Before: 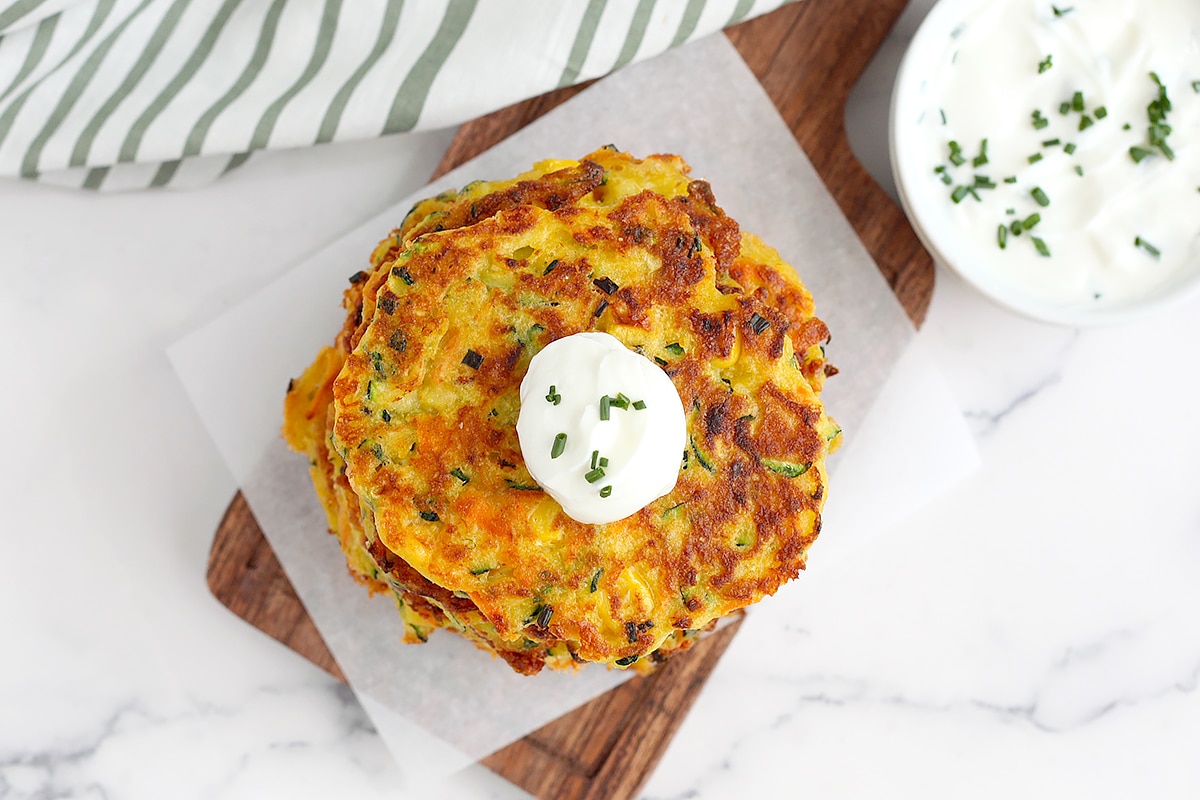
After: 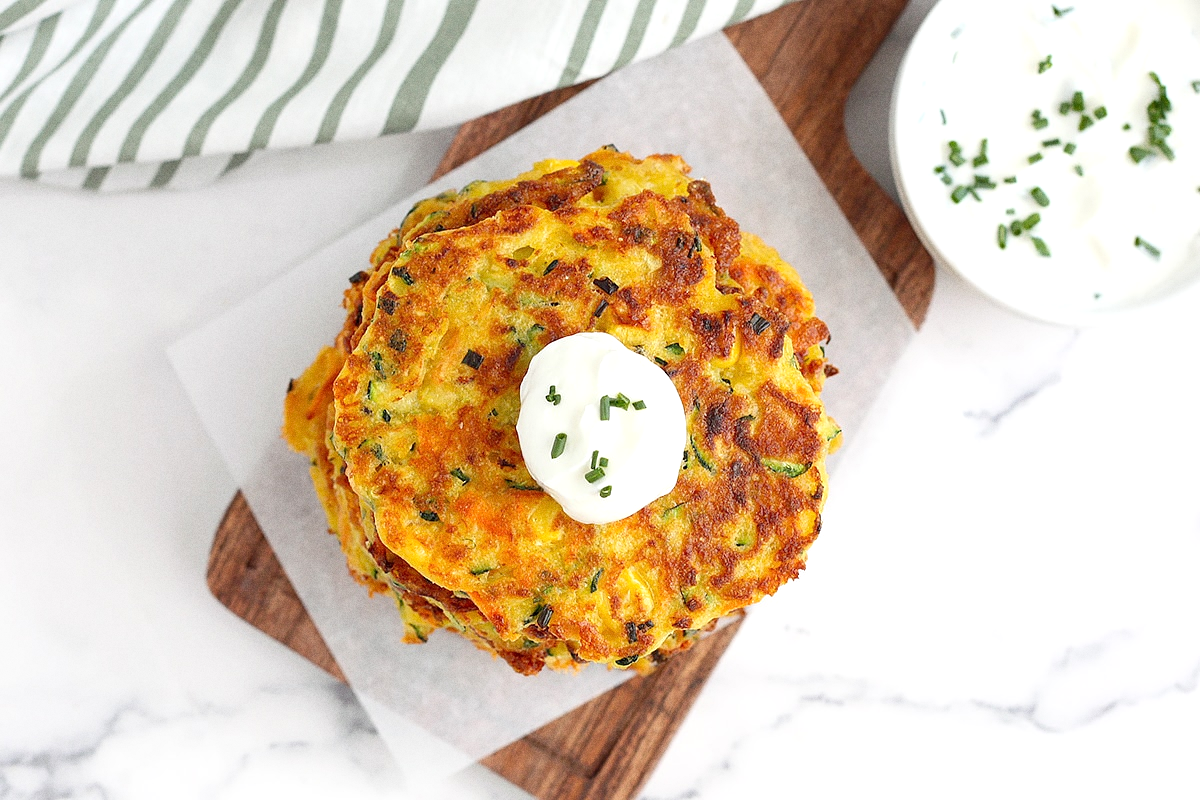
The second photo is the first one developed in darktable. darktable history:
grain: coarseness 0.09 ISO
exposure: exposure 0.2 EV, compensate highlight preservation false
